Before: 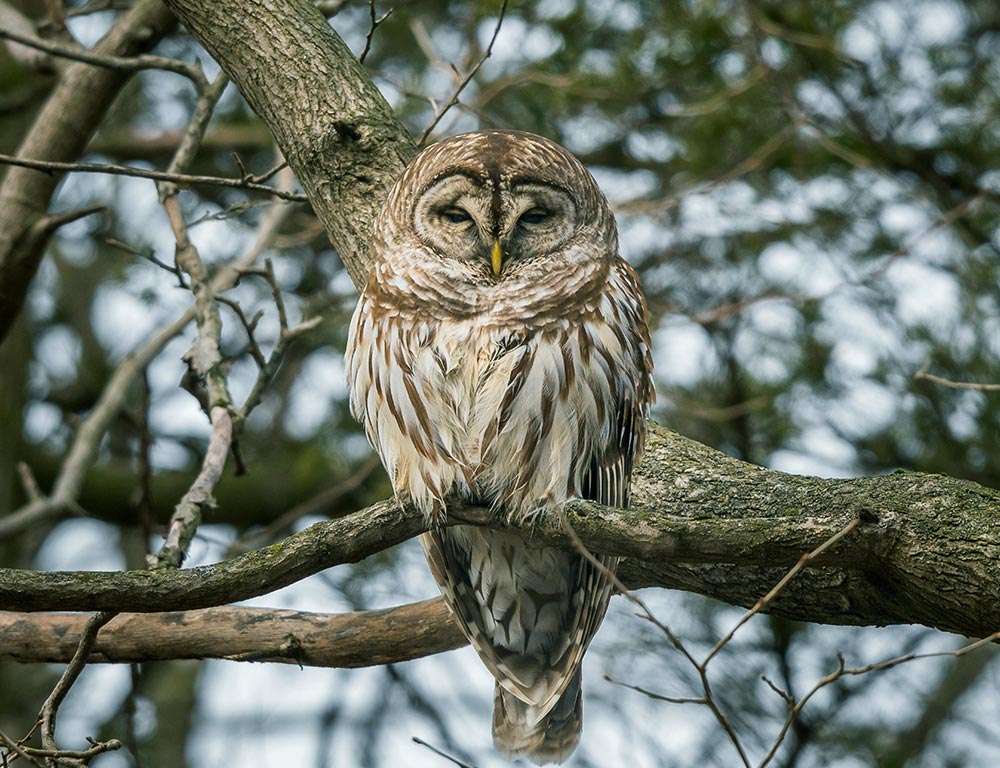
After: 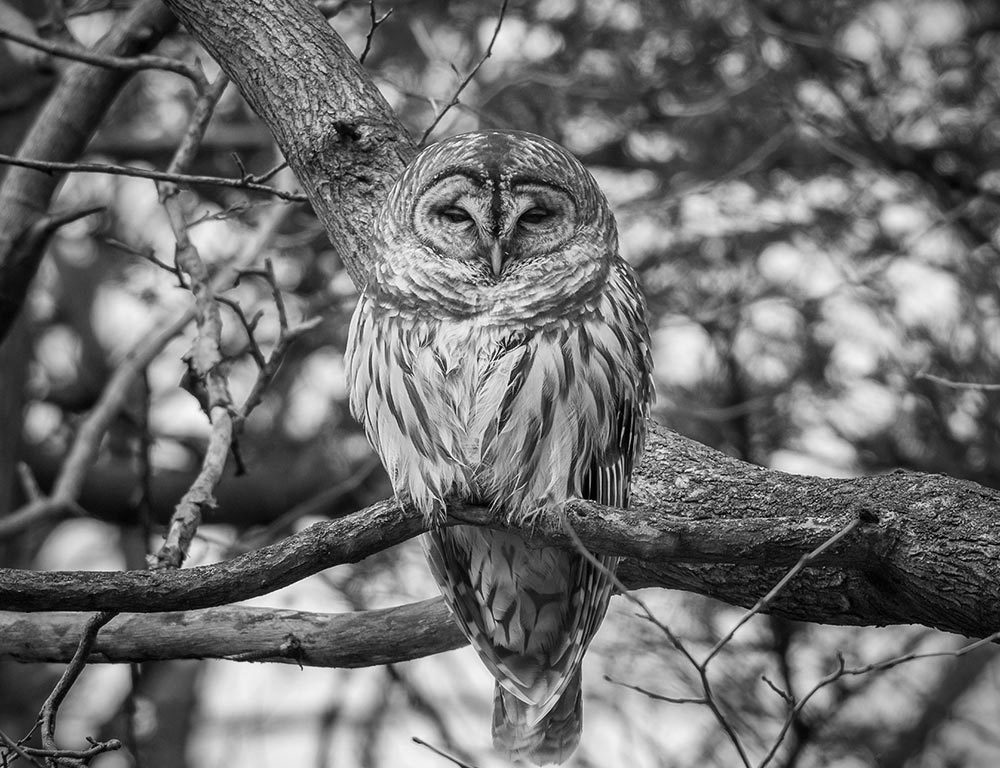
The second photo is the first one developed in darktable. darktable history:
vignetting: fall-off start 97.23%, saturation -0.024, center (-0.033, -0.042), width/height ratio 1.179, unbound false
monochrome: on, module defaults
color balance rgb: shadows lift › hue 87.51°, highlights gain › chroma 1.62%, highlights gain › hue 55.1°, global offset › chroma 0.1%, global offset › hue 253.66°, linear chroma grading › global chroma 0.5%
